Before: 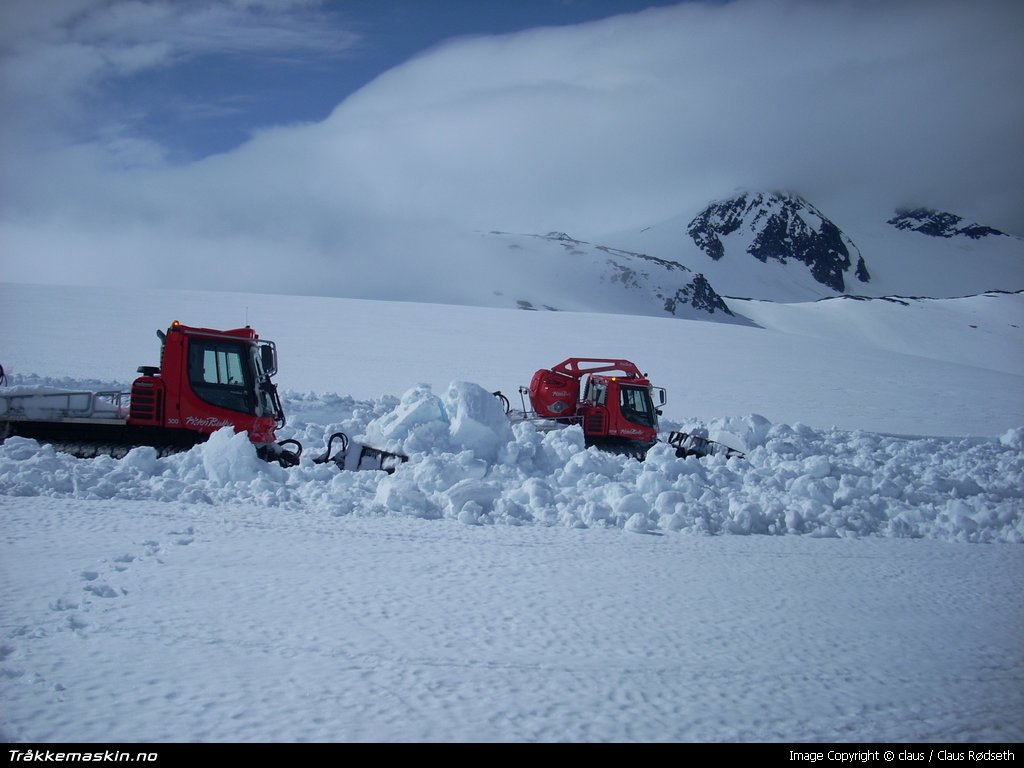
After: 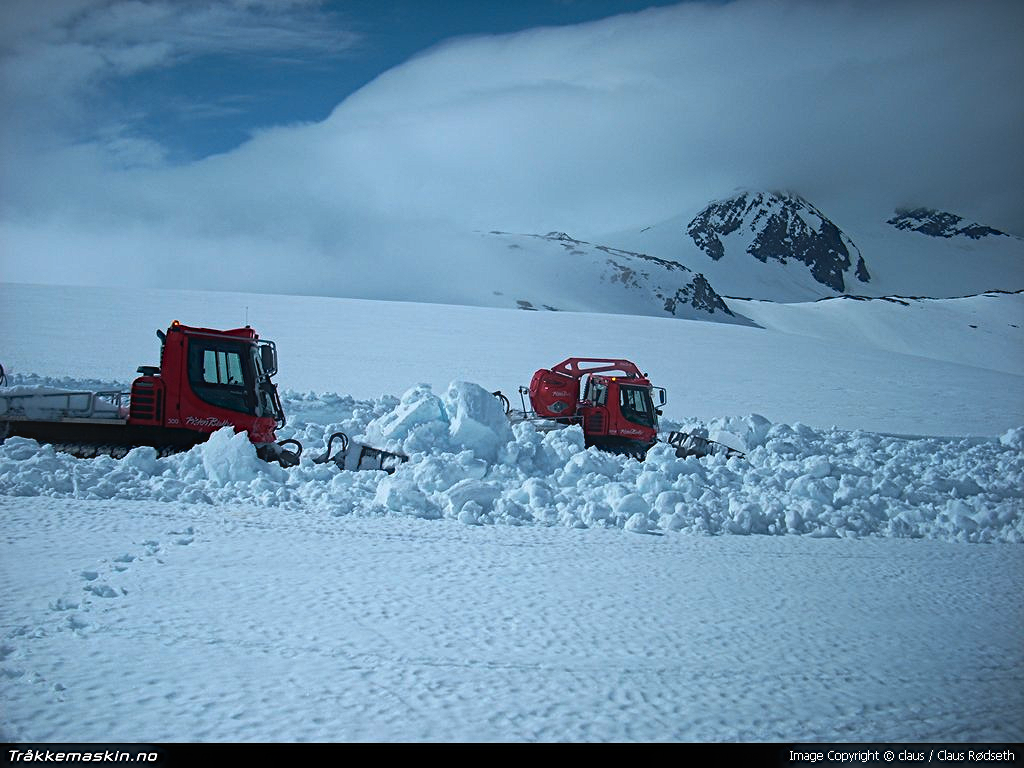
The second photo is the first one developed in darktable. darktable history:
contrast equalizer "soft": y [[0.439, 0.44, 0.442, 0.457, 0.493, 0.498], [0.5 ×6], [0.5 ×6], [0 ×6], [0 ×6]]
diffuse or sharpen "_builtin_sharpen demosaicing | AA filter": edge sensitivity 1, 1st order anisotropy 100%, 2nd order anisotropy 100%, 3rd order anisotropy 100%, 4th order anisotropy 100%, 1st order speed -25%, 2nd order speed -25%, 3rd order speed -25%, 4th order speed -25%
diffuse or sharpen "diffusion": radius span 77, 1st order speed 50%, 2nd order speed 50%, 3rd order speed 50%, 4th order speed 50% | blend: blend mode normal, opacity 25%; mask: uniform (no mask)
haze removal: strength -0.1, adaptive false
rgb primaries "nice": tint hue -2.48°, red hue -0.024, green purity 1.08, blue hue -0.112, blue purity 1.17
color balance rgb: perceptual brilliance grading › highlights 14.29%, perceptual brilliance grading › mid-tones -5.92%, perceptual brilliance grading › shadows -26.83%, global vibrance 31.18%
